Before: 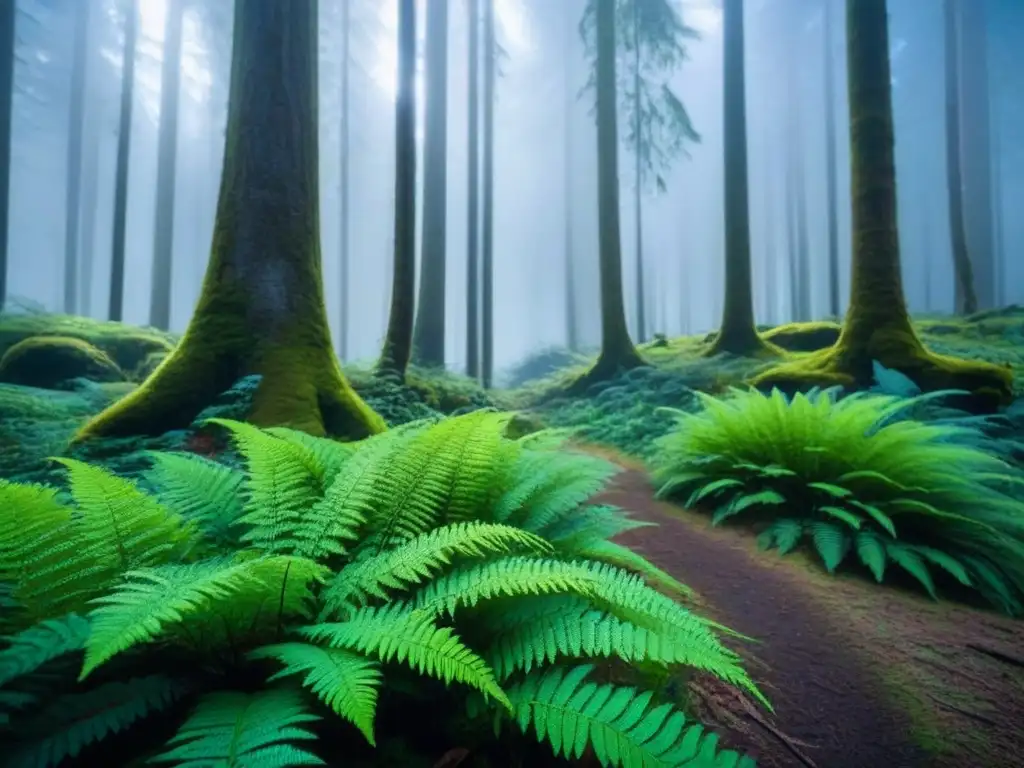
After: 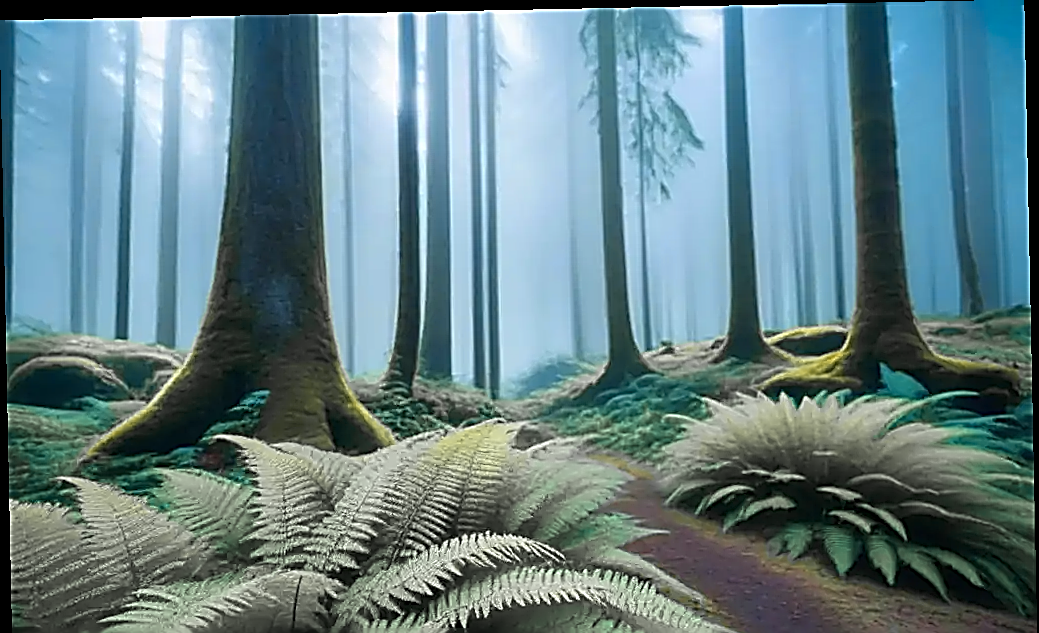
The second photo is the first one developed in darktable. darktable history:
color zones: curves: ch1 [(0.29, 0.492) (0.373, 0.185) (0.509, 0.481)]; ch2 [(0.25, 0.462) (0.749, 0.457)], mix 40.67%
rotate and perspective: rotation -1.17°, automatic cropping off
sharpen: amount 2
crop: bottom 19.644%
